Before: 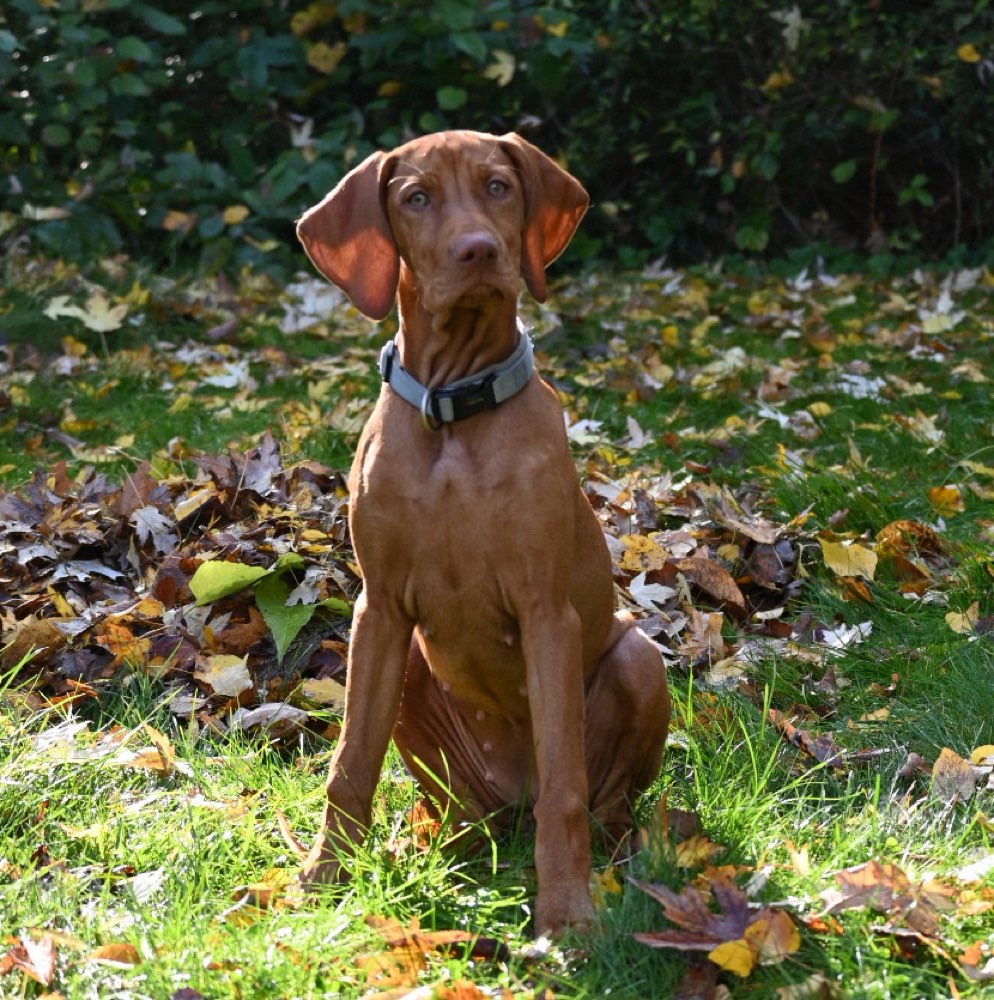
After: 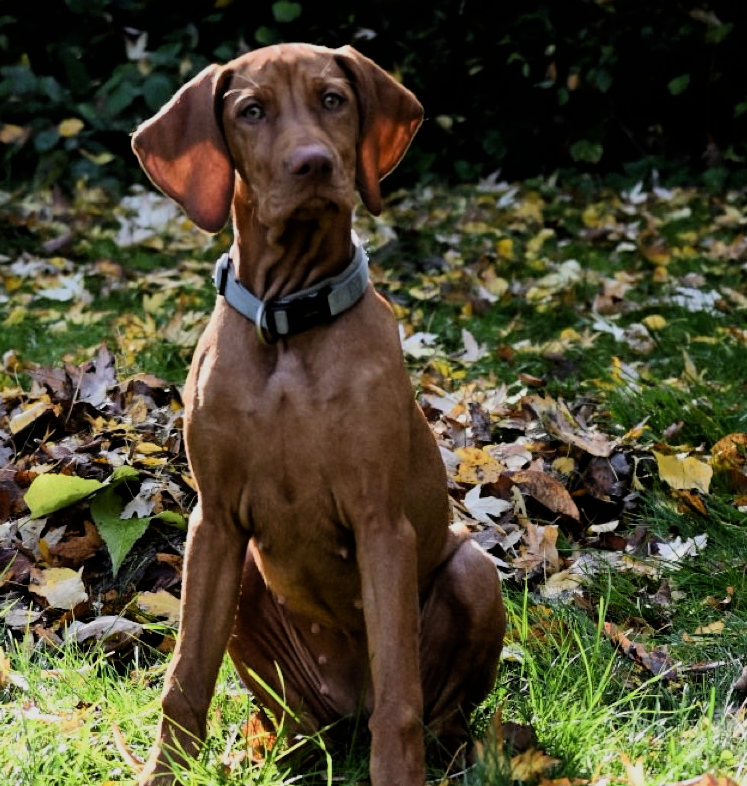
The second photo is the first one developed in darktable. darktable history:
crop: left 16.675%, top 8.766%, right 8.132%, bottom 12.6%
filmic rgb: black relative exposure -5.08 EV, white relative exposure 3.96 EV, hardness 2.88, contrast 1.297, highlights saturation mix -8.74%
